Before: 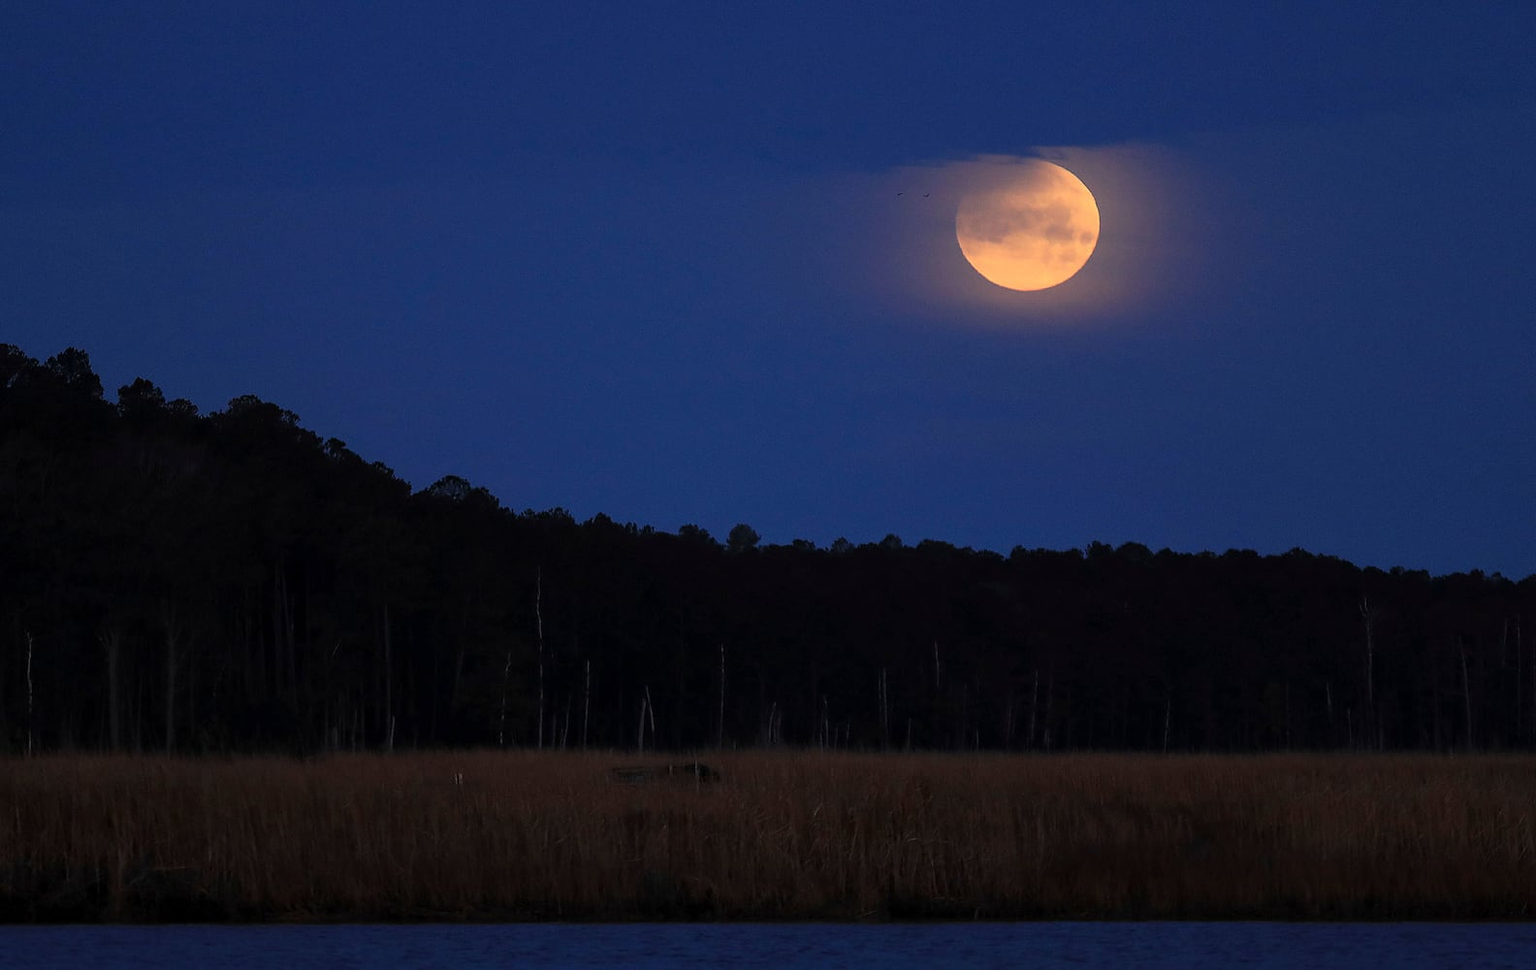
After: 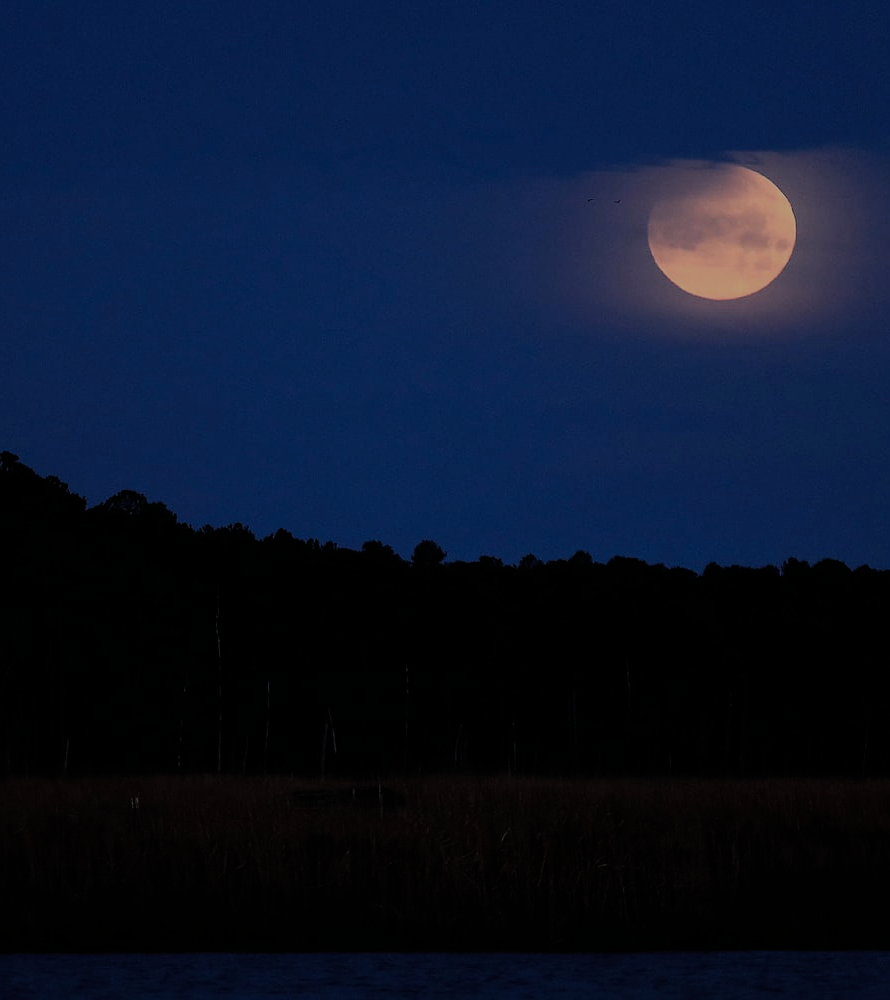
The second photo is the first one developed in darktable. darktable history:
exposure: black level correction 0, exposure -0.686 EV, compensate highlight preservation false
crop: left 21.366%, right 22.392%
color correction: highlights a* -2.12, highlights b* -18.13
filmic rgb: black relative exposure -7.23 EV, white relative exposure 5.38 EV, hardness 3.03
